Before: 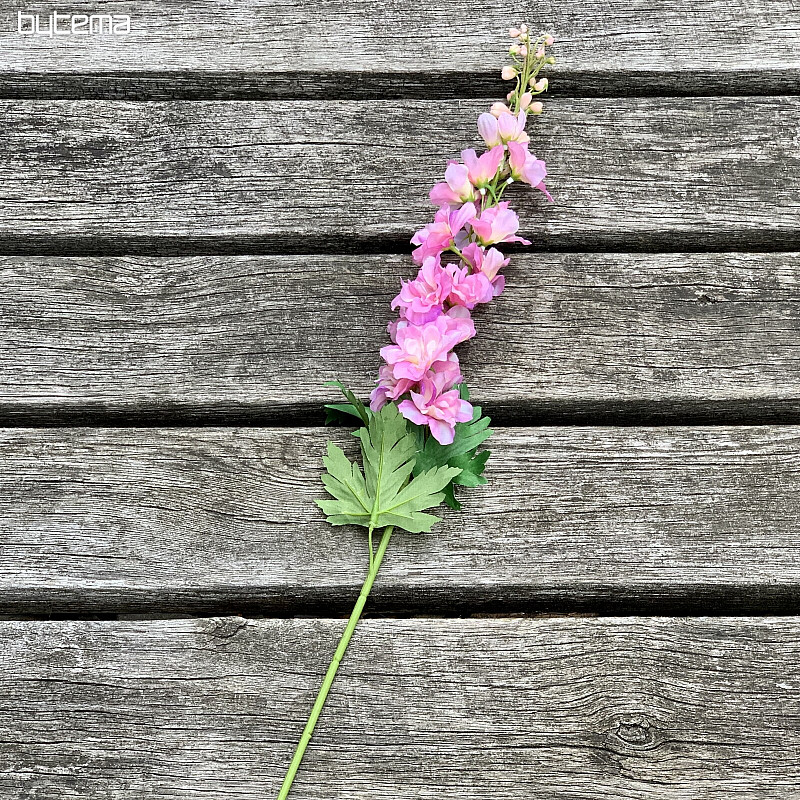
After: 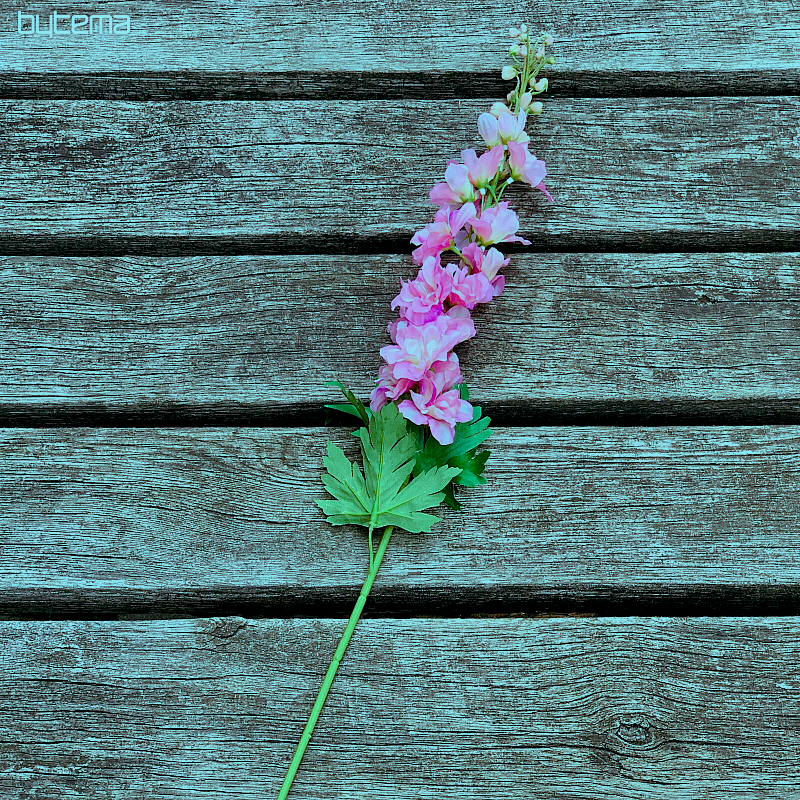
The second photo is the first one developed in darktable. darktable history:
color balance rgb: shadows lift › luminance -7.7%, shadows lift › chroma 2.13%, shadows lift › hue 165.27°, power › luminance -7.77%, power › chroma 1.34%, power › hue 330.55°, highlights gain › luminance -33.33%, highlights gain › chroma 5.68%, highlights gain › hue 217.2°, global offset › luminance -0.33%, global offset › chroma 0.11%, global offset › hue 165.27°, perceptual saturation grading › global saturation 27.72%, perceptual saturation grading › highlights -25%, perceptual saturation grading › mid-tones 25%, perceptual saturation grading › shadows 50%
